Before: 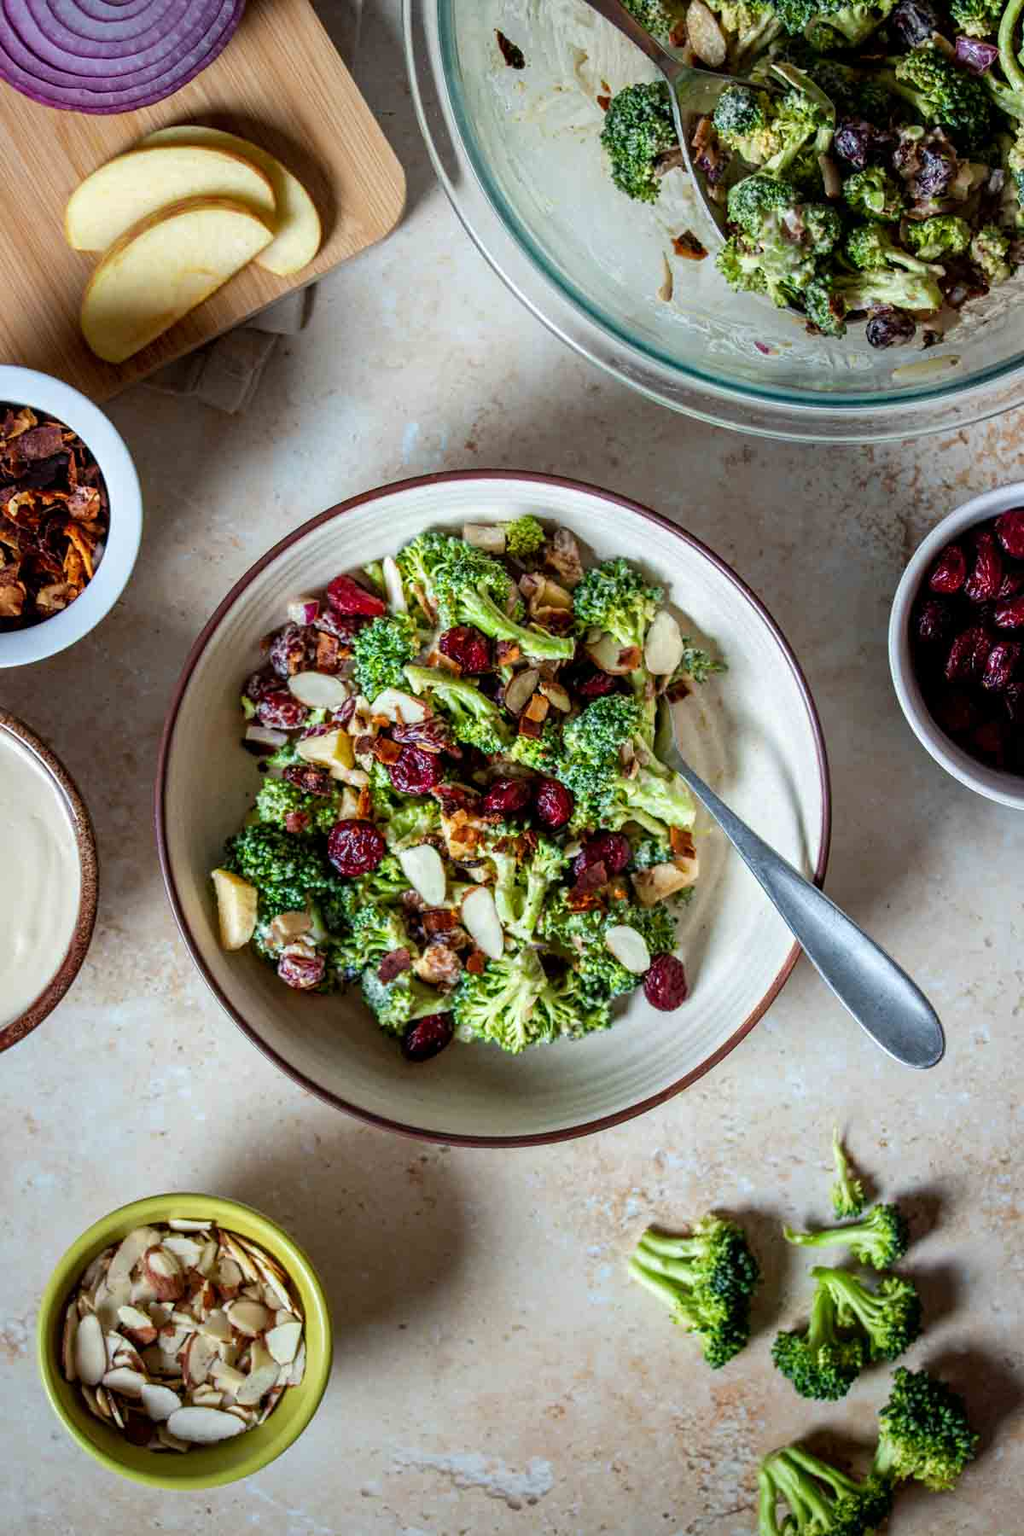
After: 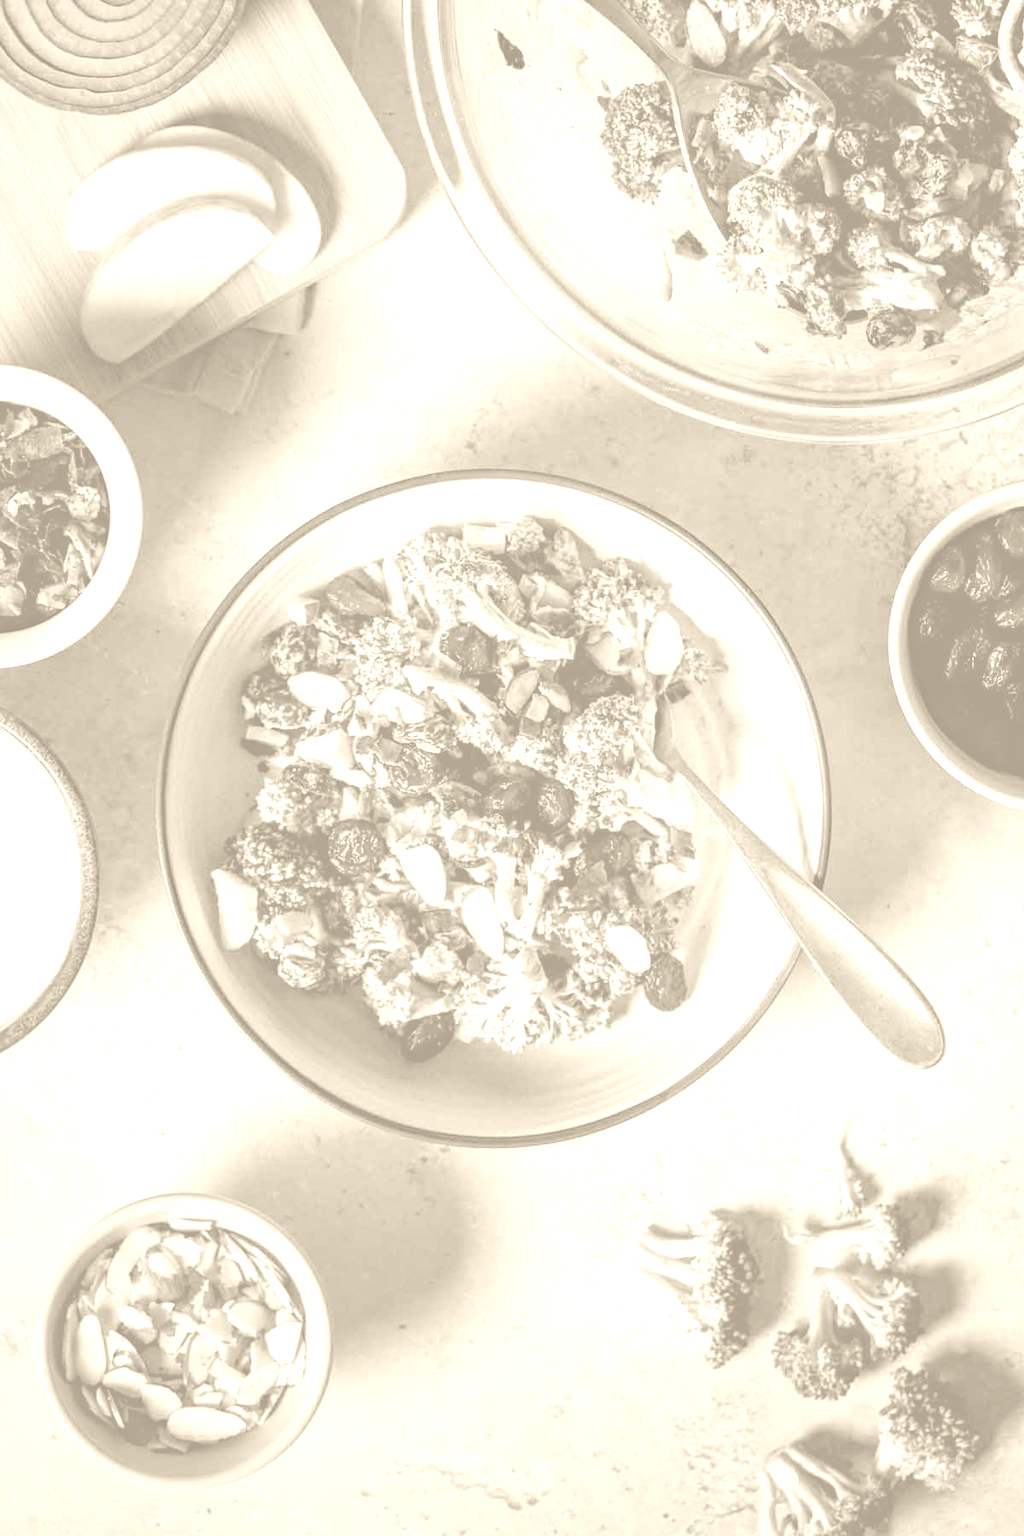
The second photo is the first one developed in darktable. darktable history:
haze removal: adaptive false
color zones: curves: ch2 [(0, 0.5) (0.143, 0.5) (0.286, 0.416) (0.429, 0.5) (0.571, 0.5) (0.714, 0.5) (0.857, 0.5) (1, 0.5)]
colorize: hue 36°, saturation 71%, lightness 80.79%
